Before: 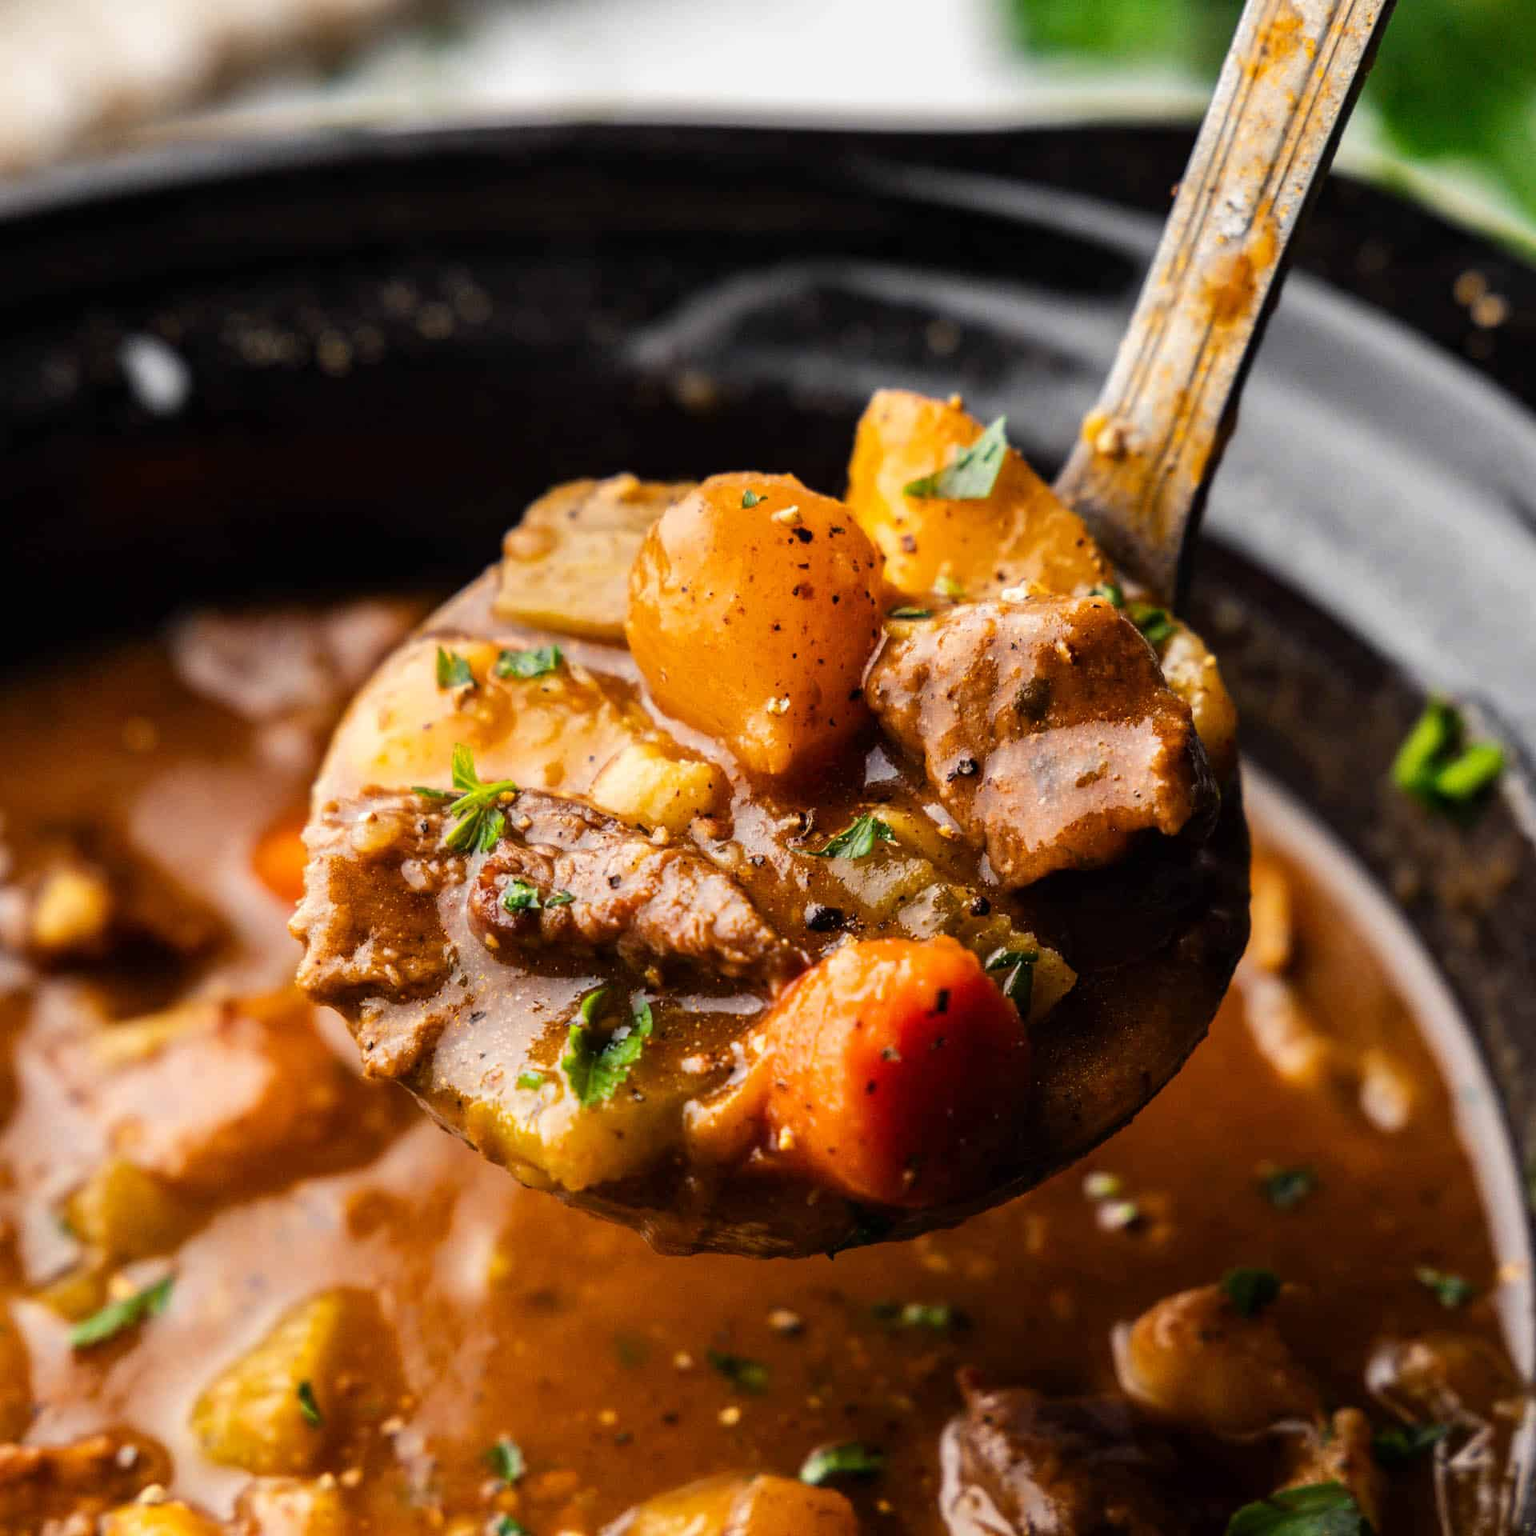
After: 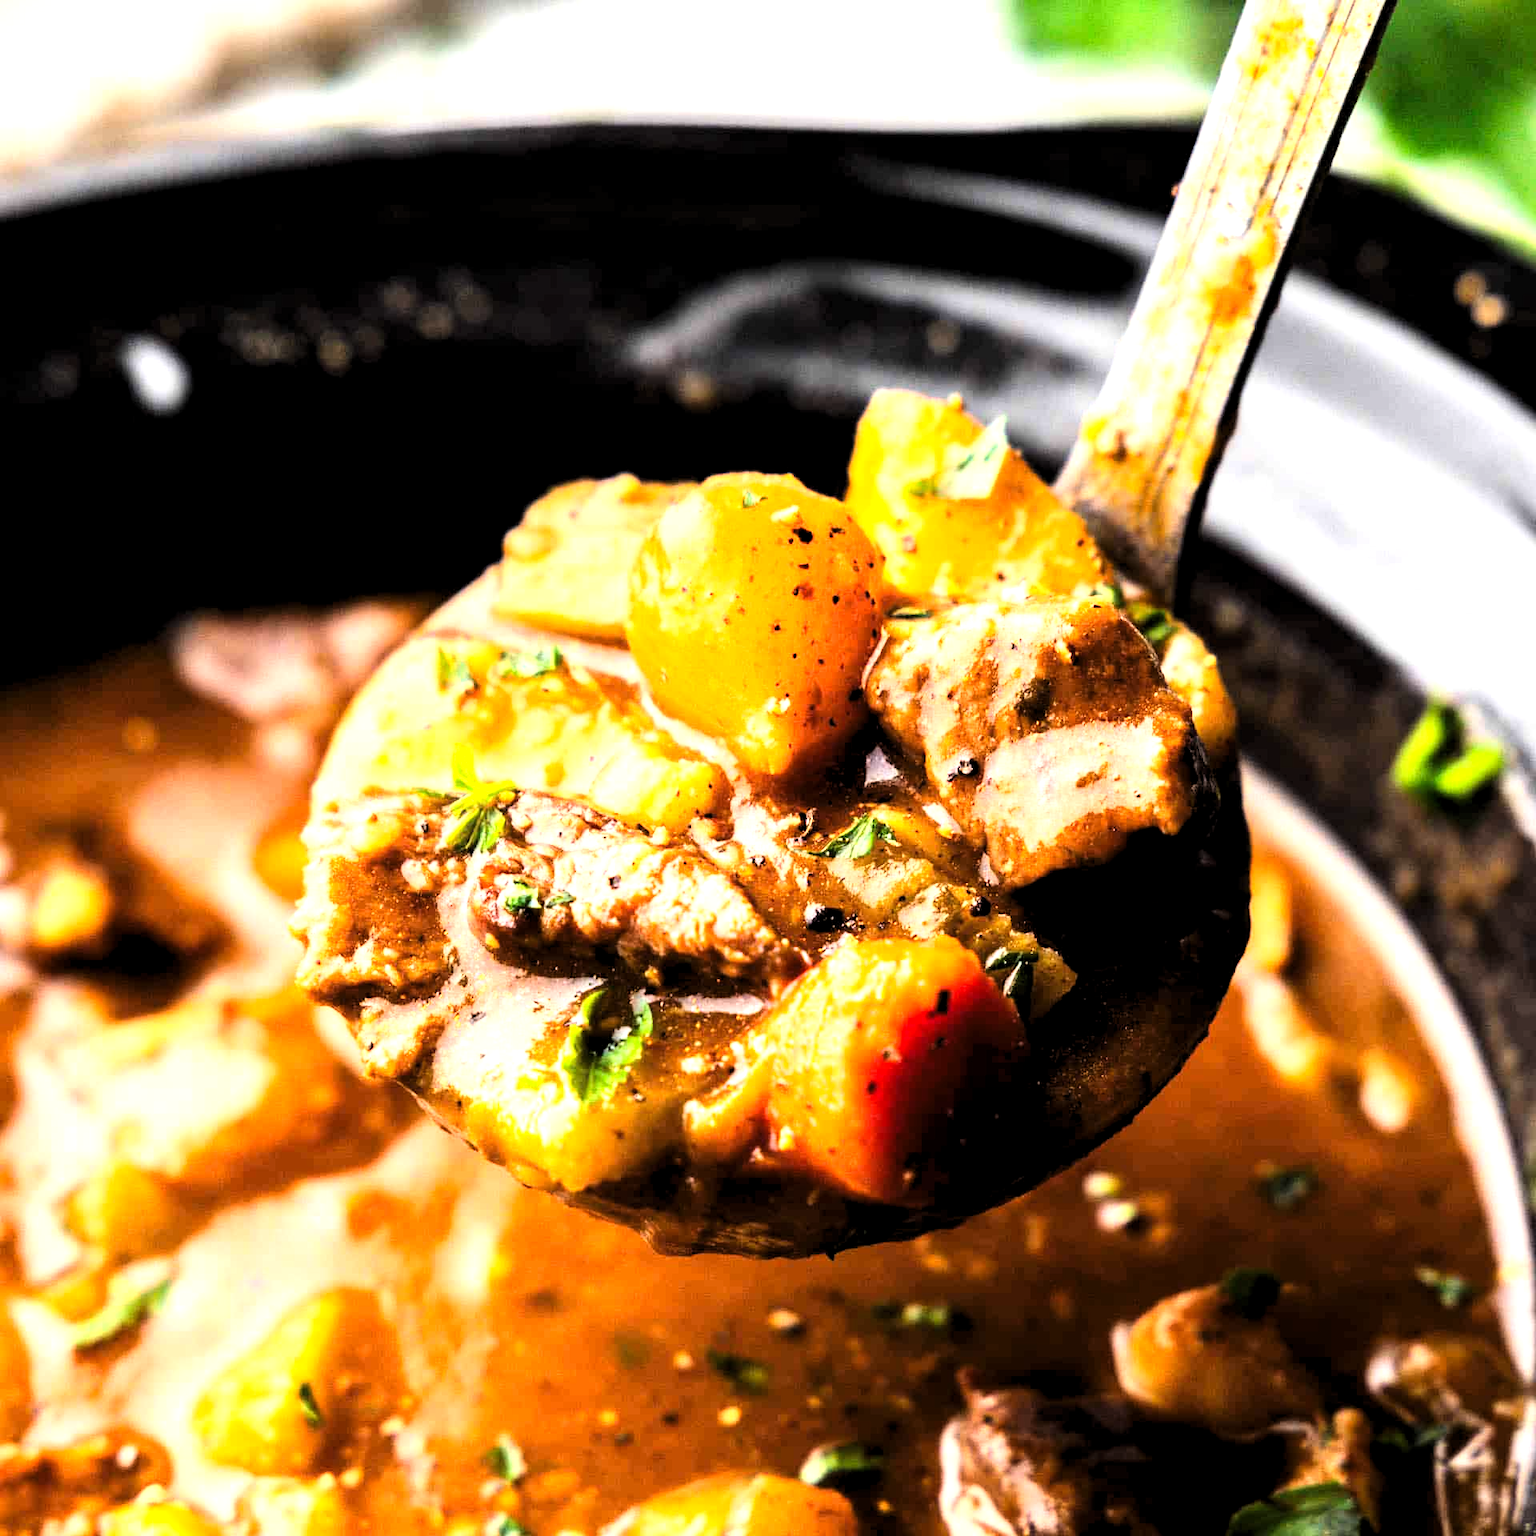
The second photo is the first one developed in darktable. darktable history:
levels: levels [0.055, 0.477, 0.9]
base curve: curves: ch0 [(0, 0) (0.018, 0.026) (0.143, 0.37) (0.33, 0.731) (0.458, 0.853) (0.735, 0.965) (0.905, 0.986) (1, 1)]
